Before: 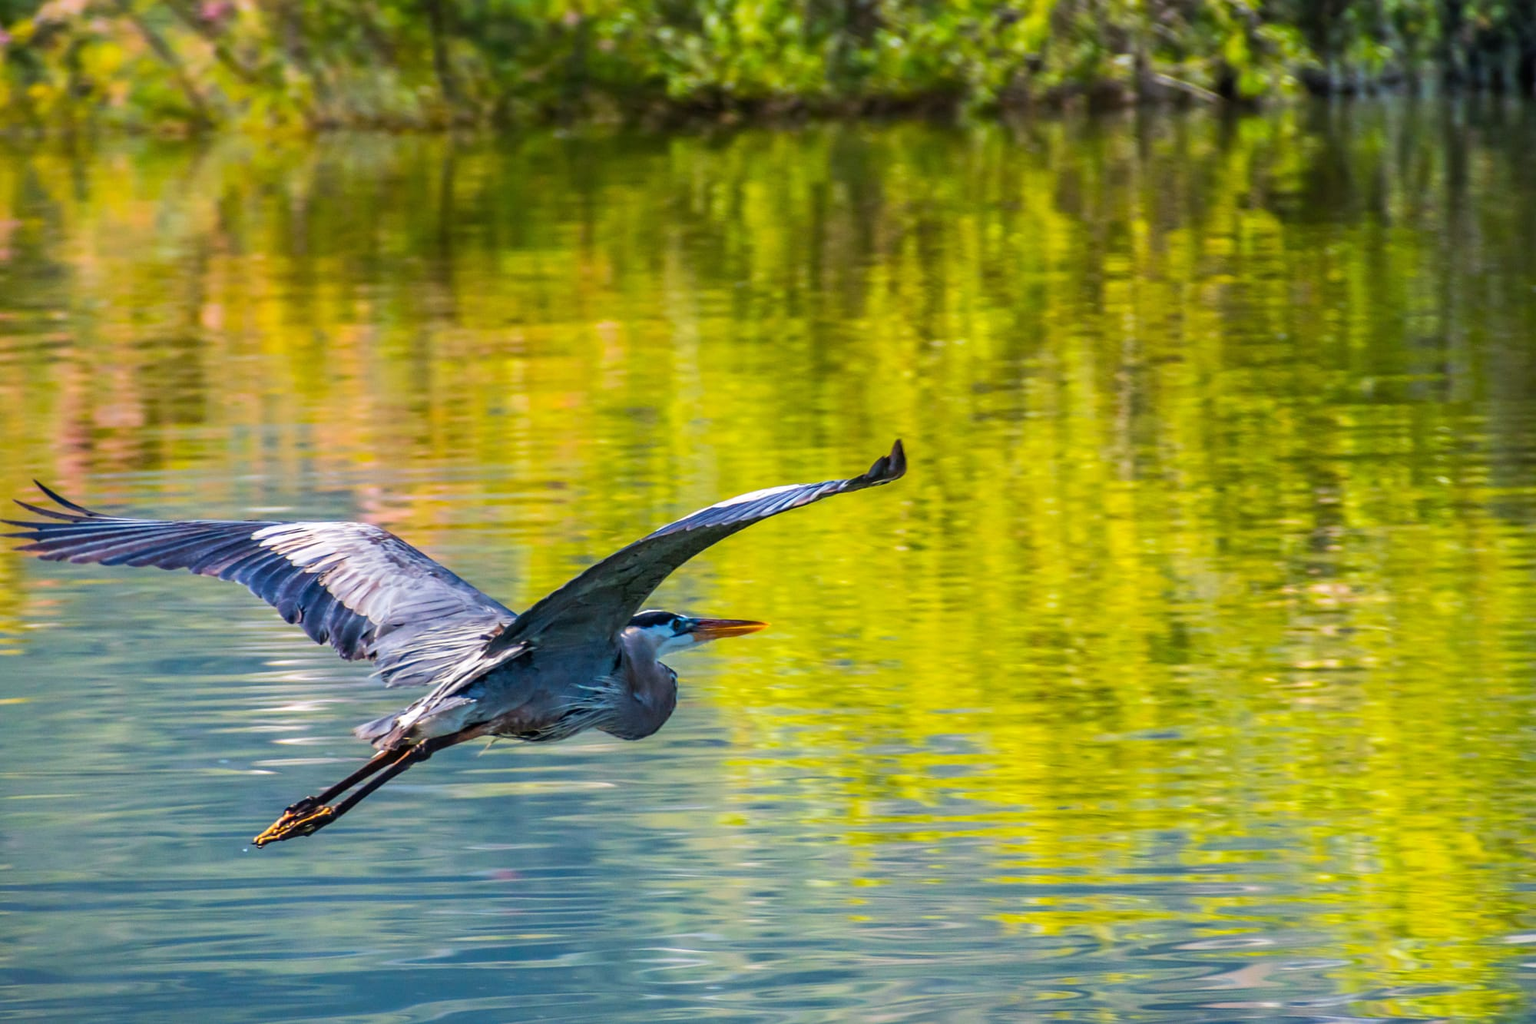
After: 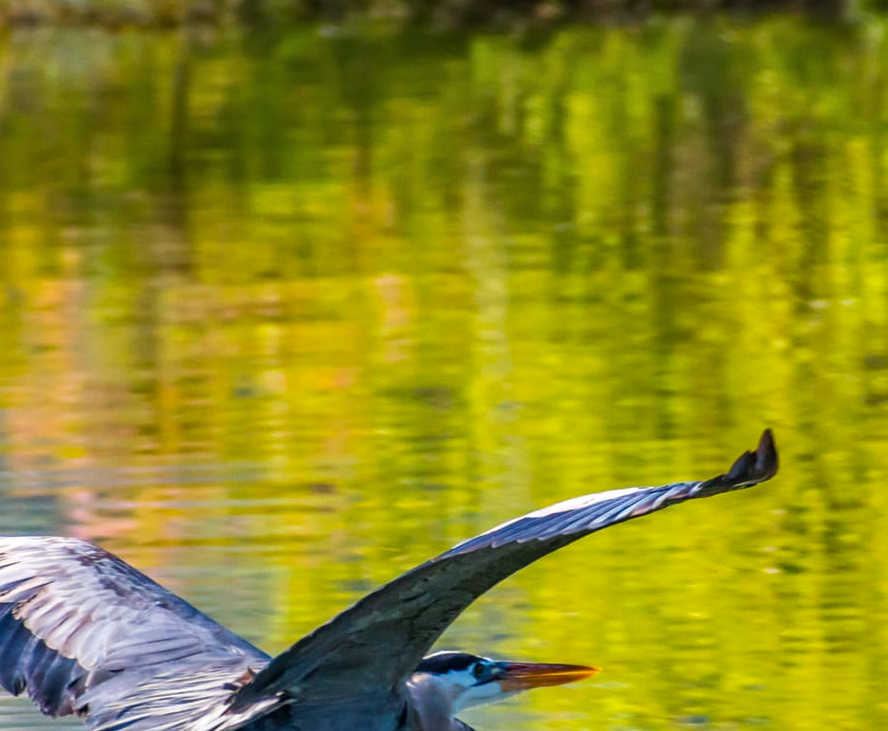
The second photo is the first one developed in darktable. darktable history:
shadows and highlights: shadows 24.81, highlights -47.88, soften with gaussian
crop: left 20.127%, top 10.802%, right 35.424%, bottom 34.331%
